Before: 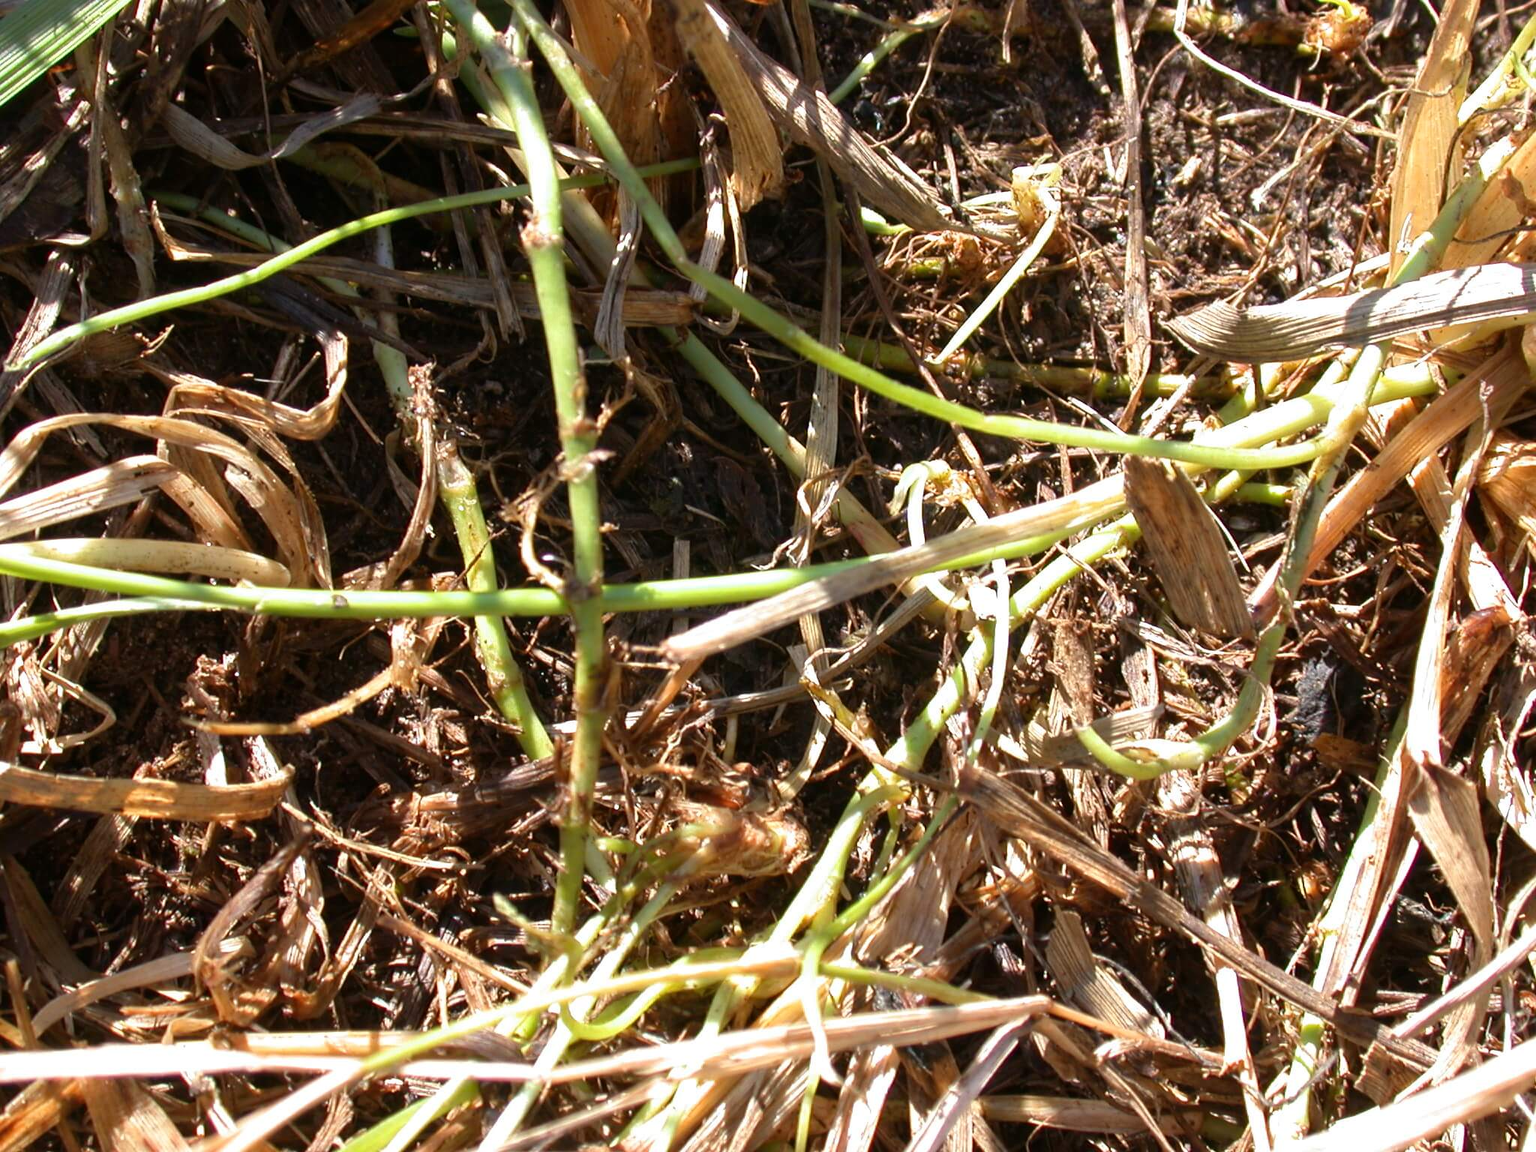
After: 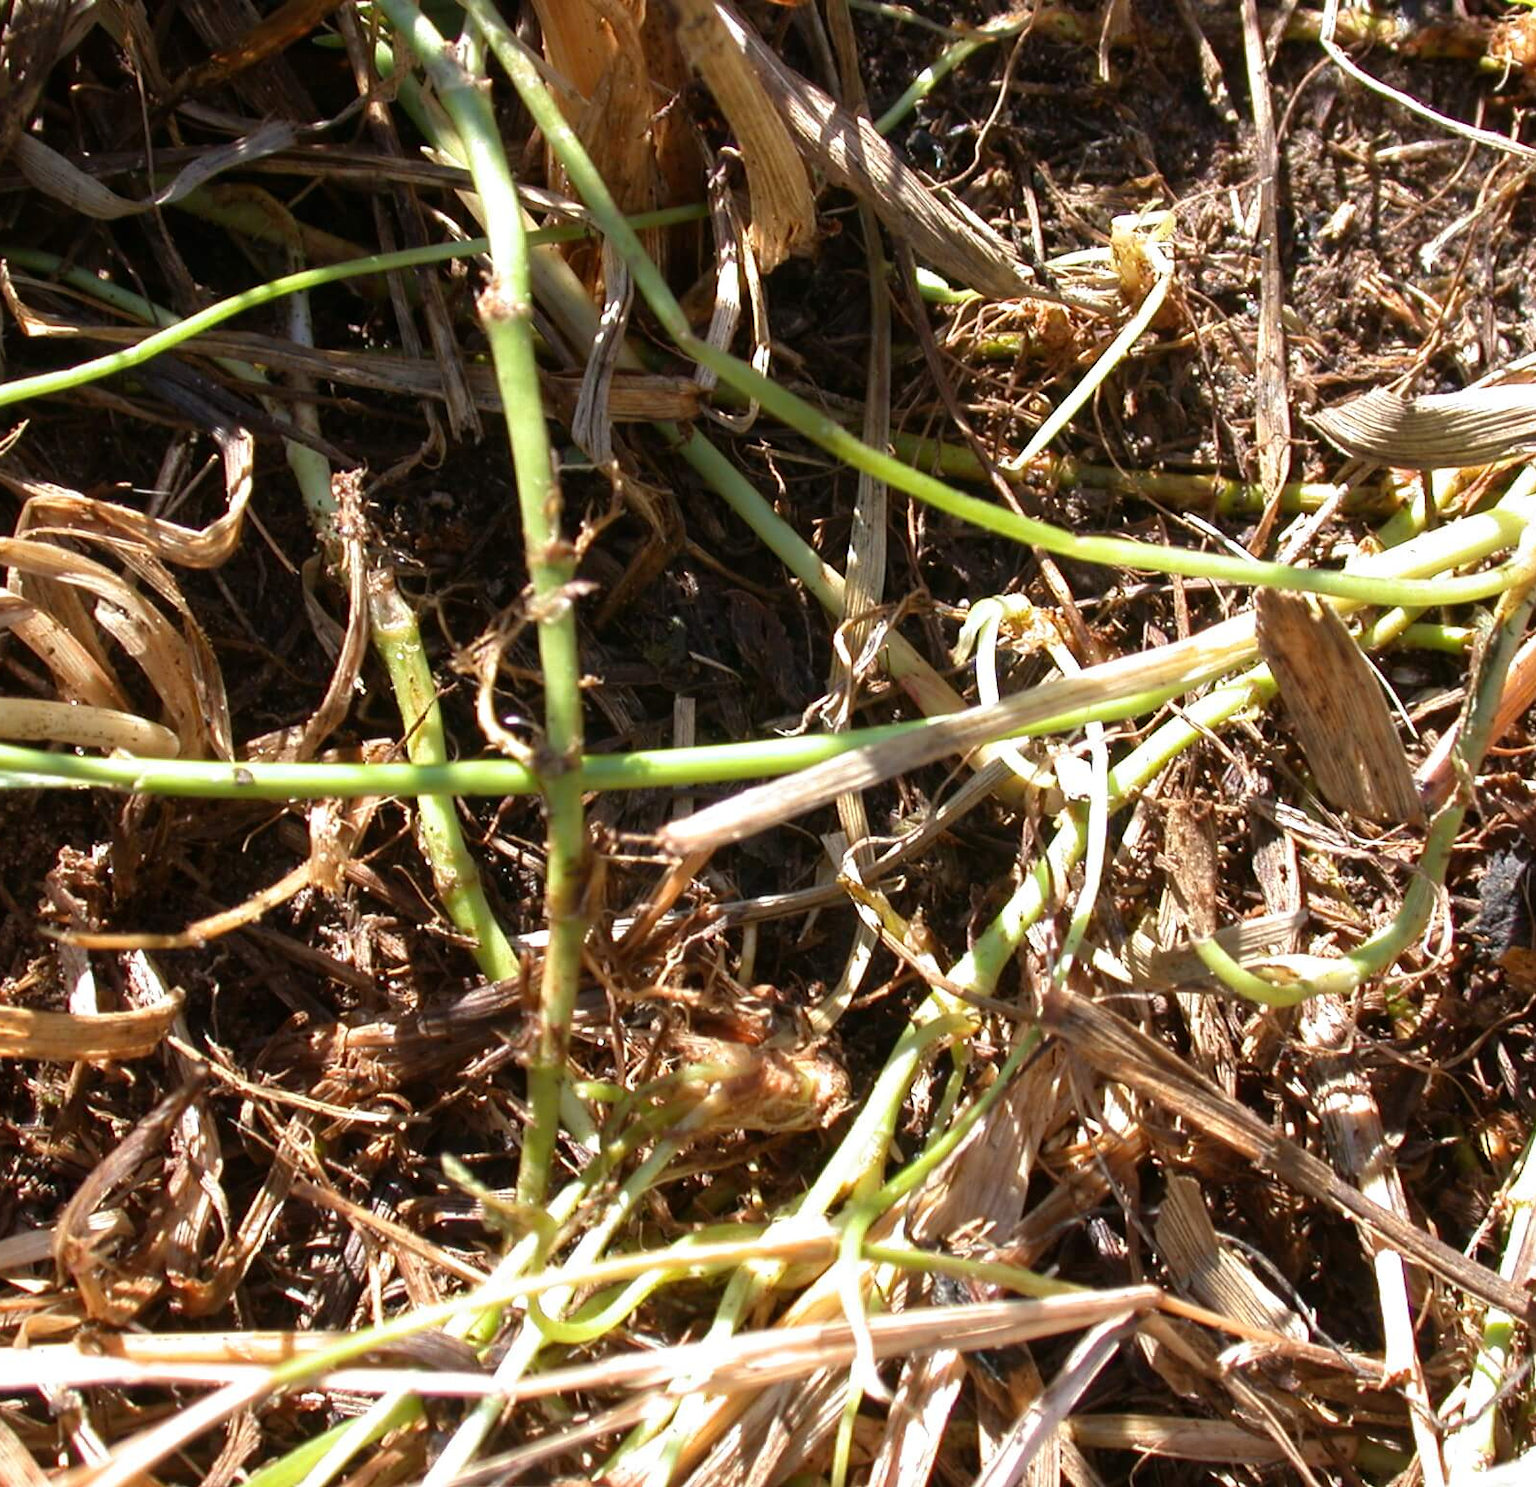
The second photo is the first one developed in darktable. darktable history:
crop: left 9.88%, right 12.664%
tone equalizer: on, module defaults
